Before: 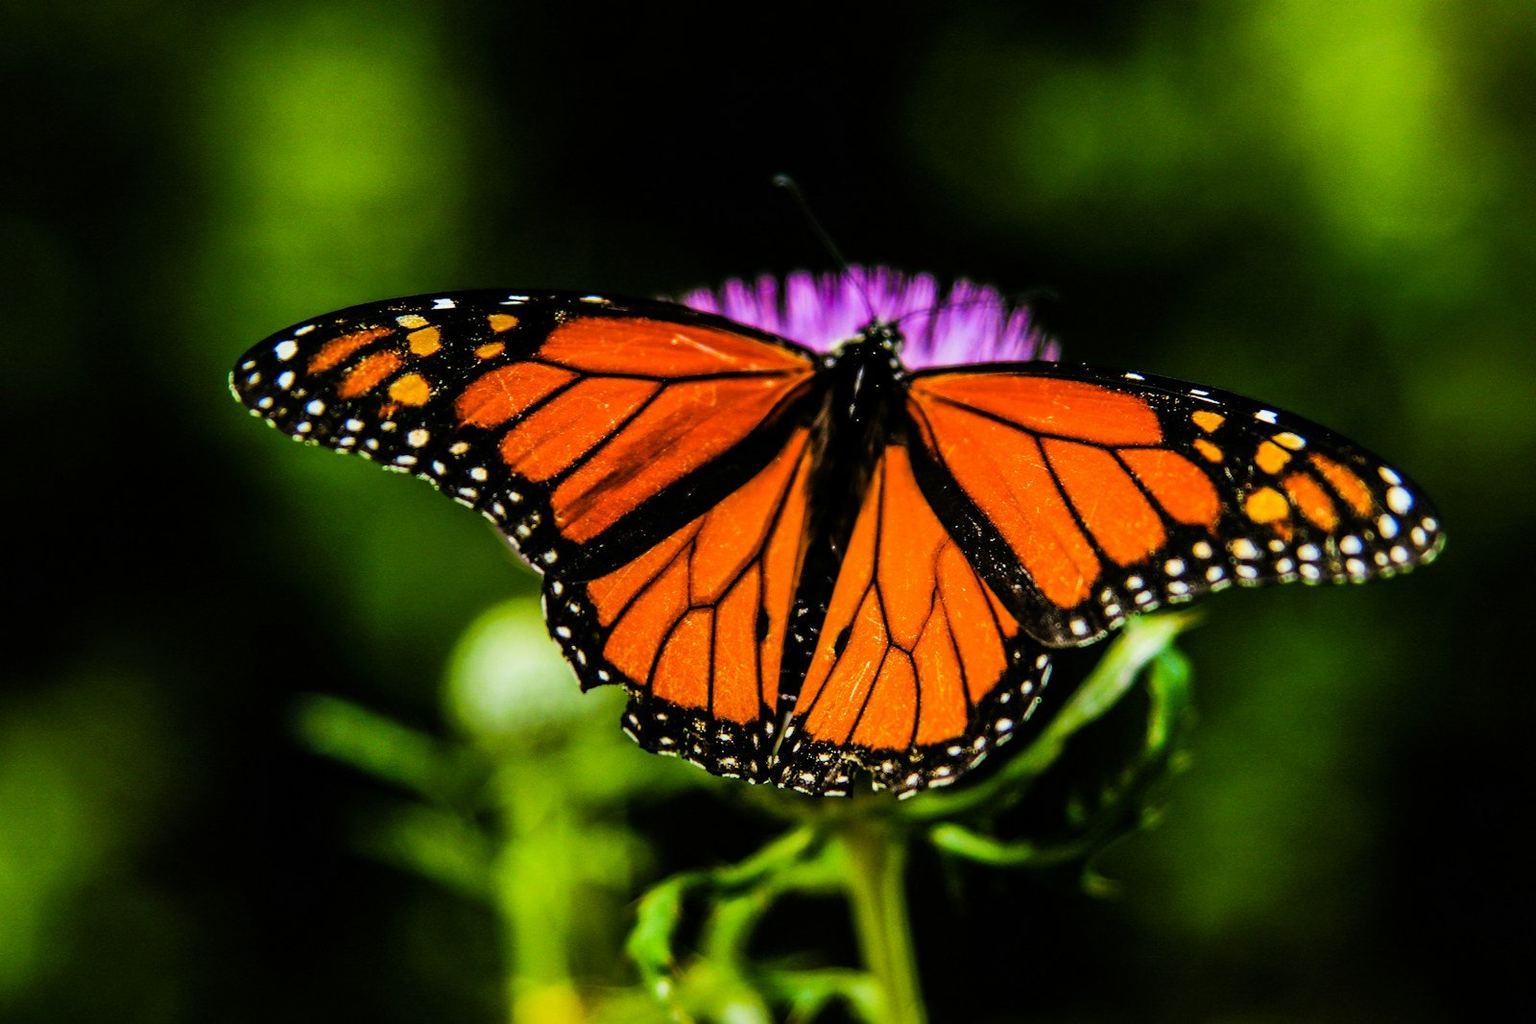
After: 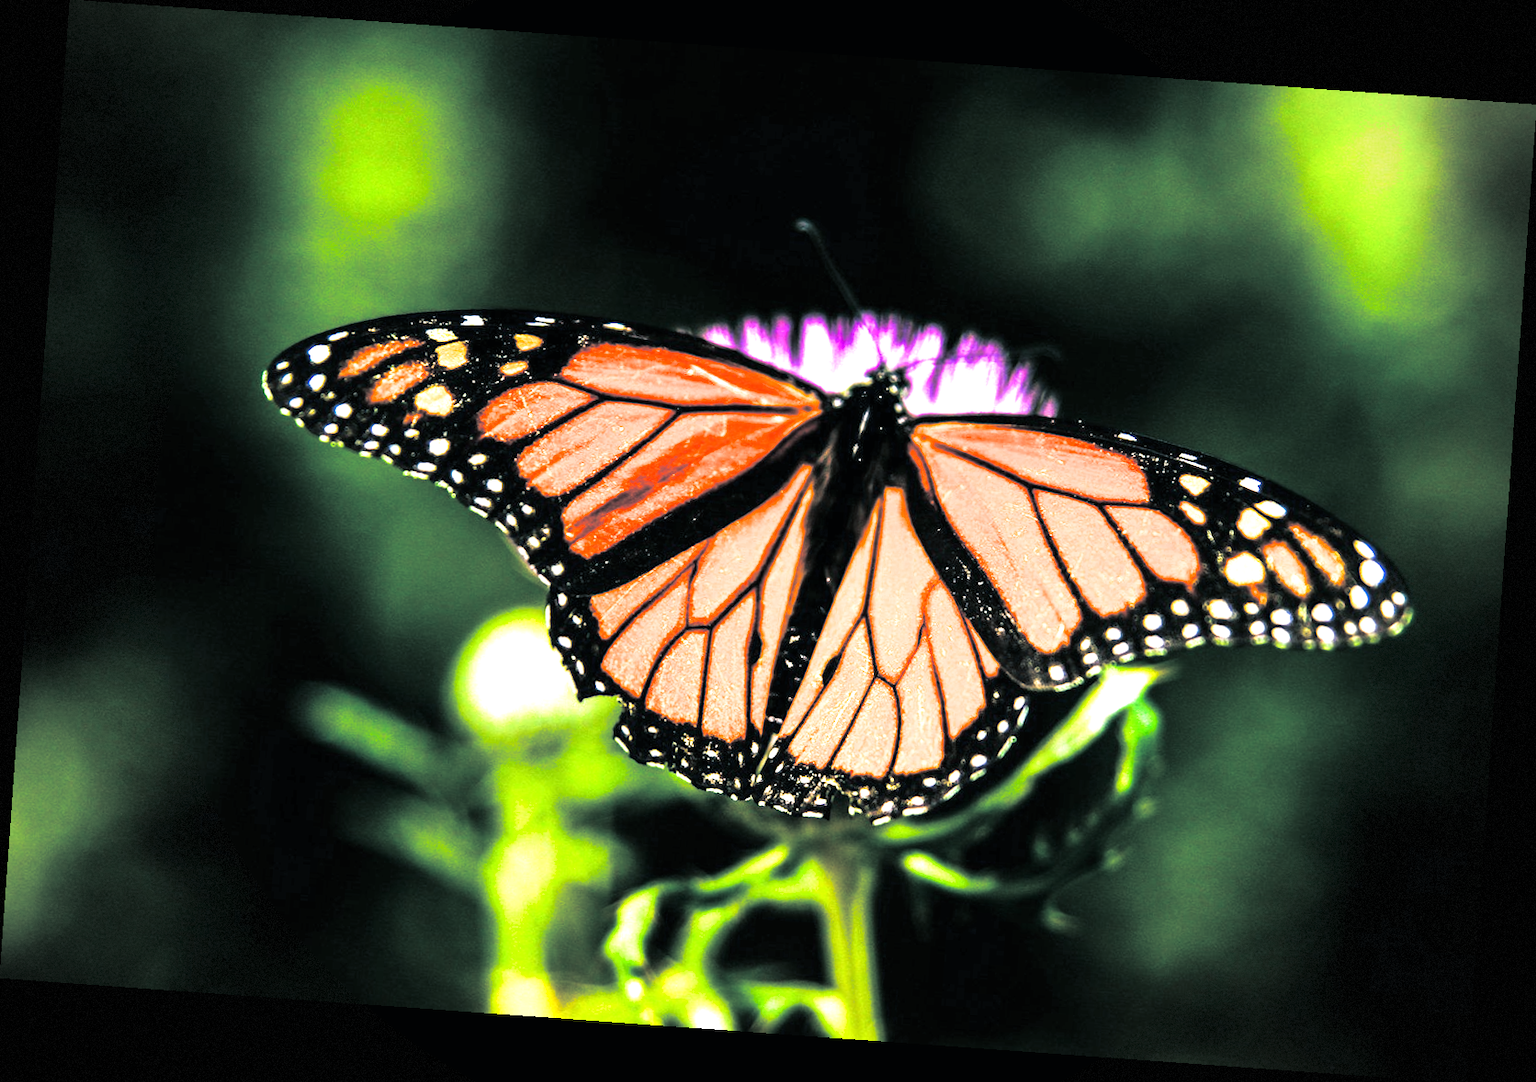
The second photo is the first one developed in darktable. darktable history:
exposure: black level correction 0, exposure 1.45 EV, compensate exposure bias true, compensate highlight preservation false
rotate and perspective: rotation 4.1°, automatic cropping off
split-toning: shadows › hue 205.2°, shadows › saturation 0.29, highlights › hue 50.4°, highlights › saturation 0.38, balance -49.9
vignetting: dithering 8-bit output, unbound false
